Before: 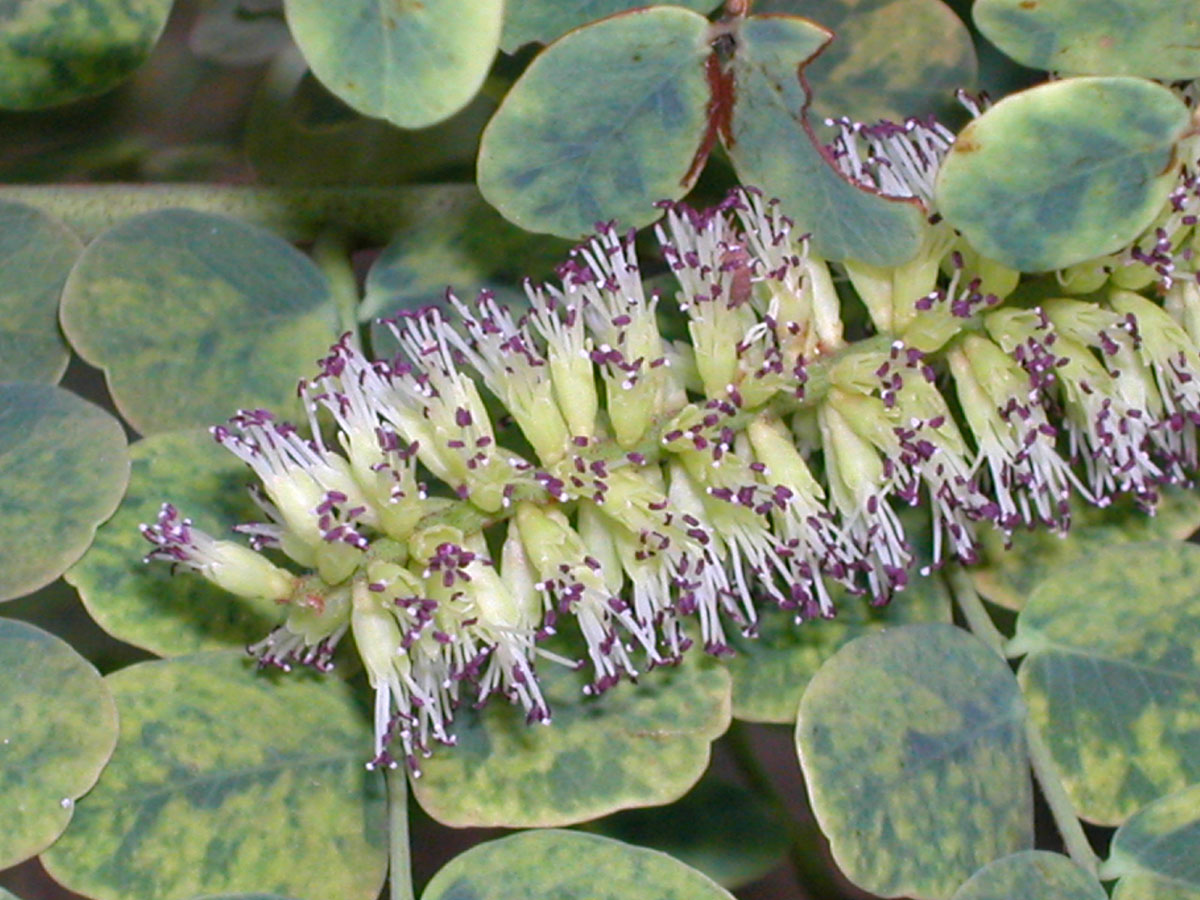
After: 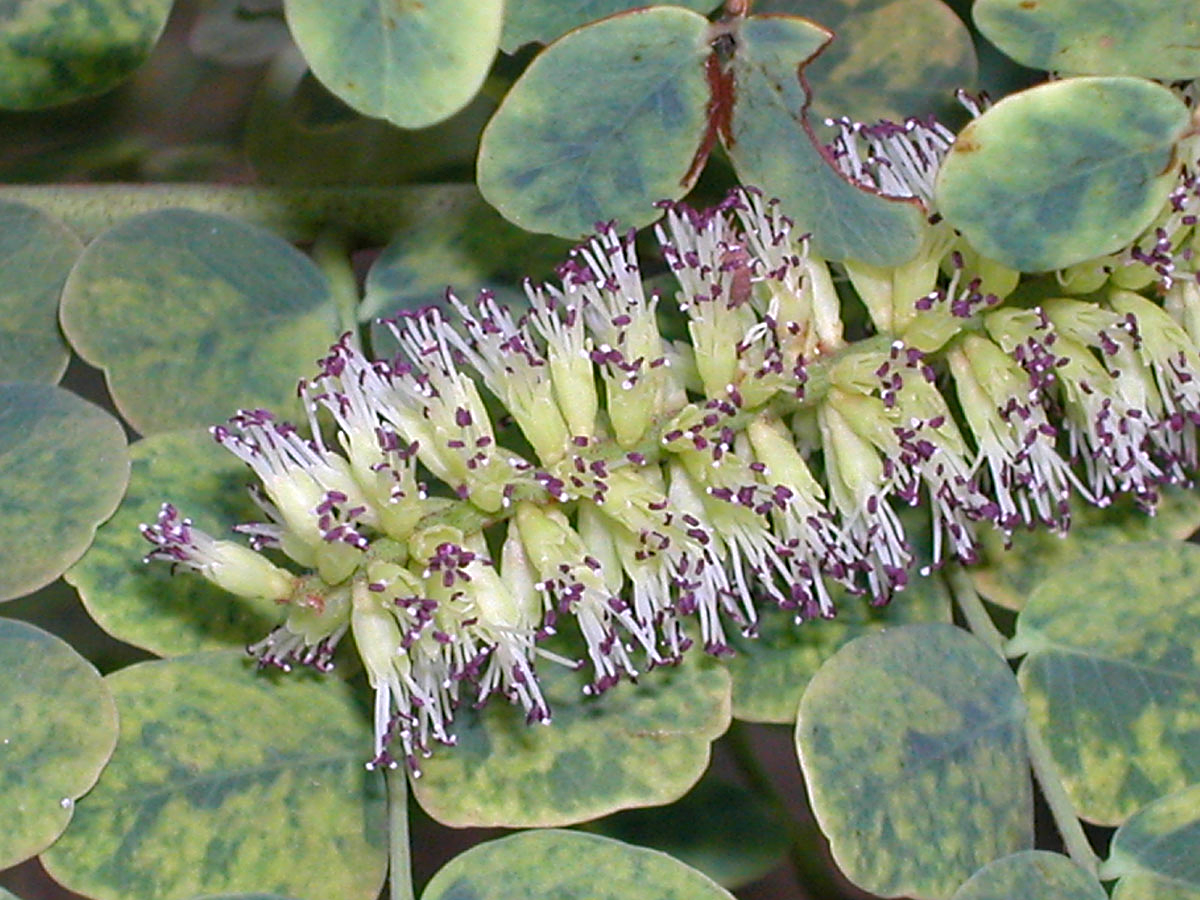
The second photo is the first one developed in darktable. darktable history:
sharpen: amount 0.597
